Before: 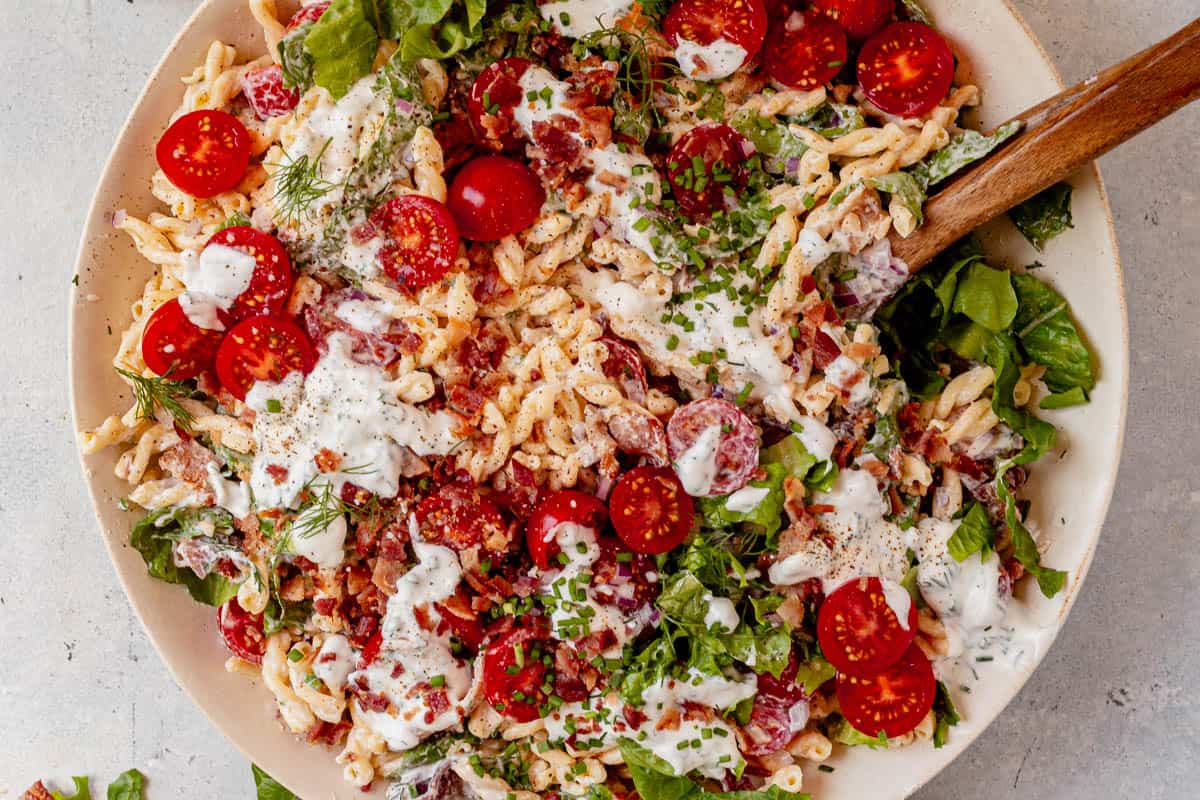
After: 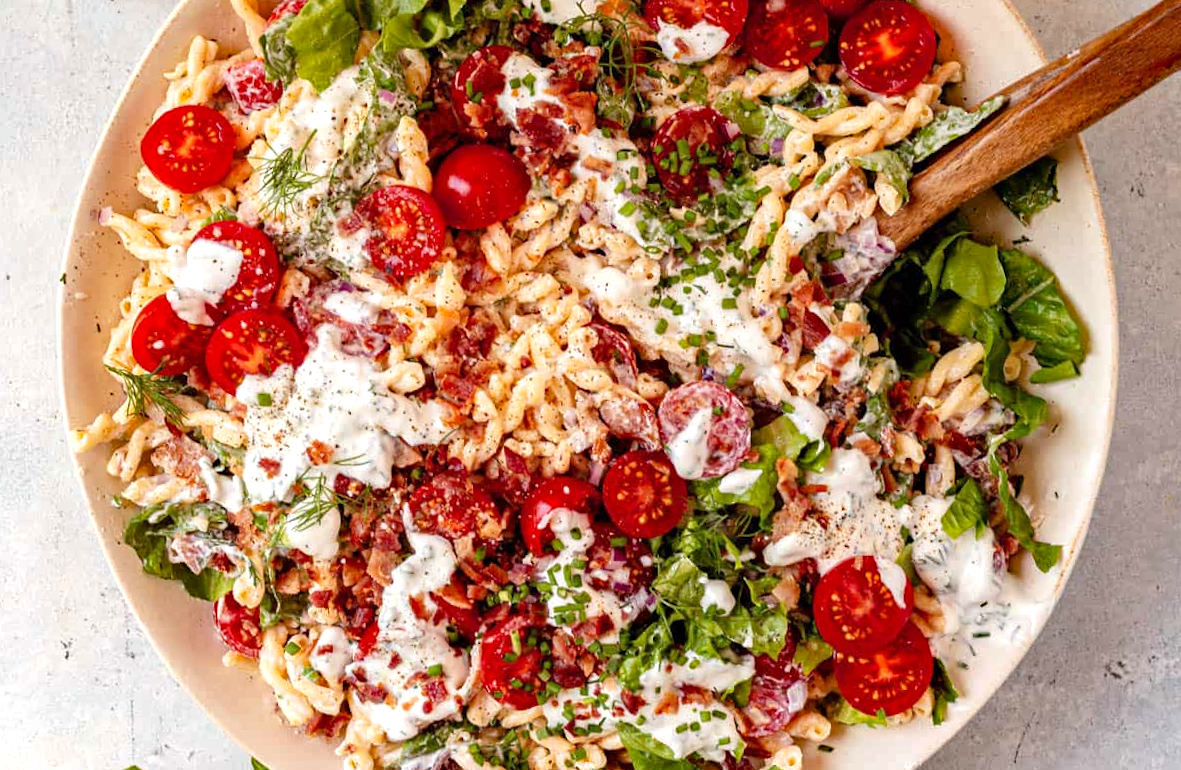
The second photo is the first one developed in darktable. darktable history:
exposure: exposure 0.4 EV, compensate highlight preservation false
haze removal: compatibility mode true, adaptive false
rotate and perspective: rotation -1.42°, crop left 0.016, crop right 0.984, crop top 0.035, crop bottom 0.965
